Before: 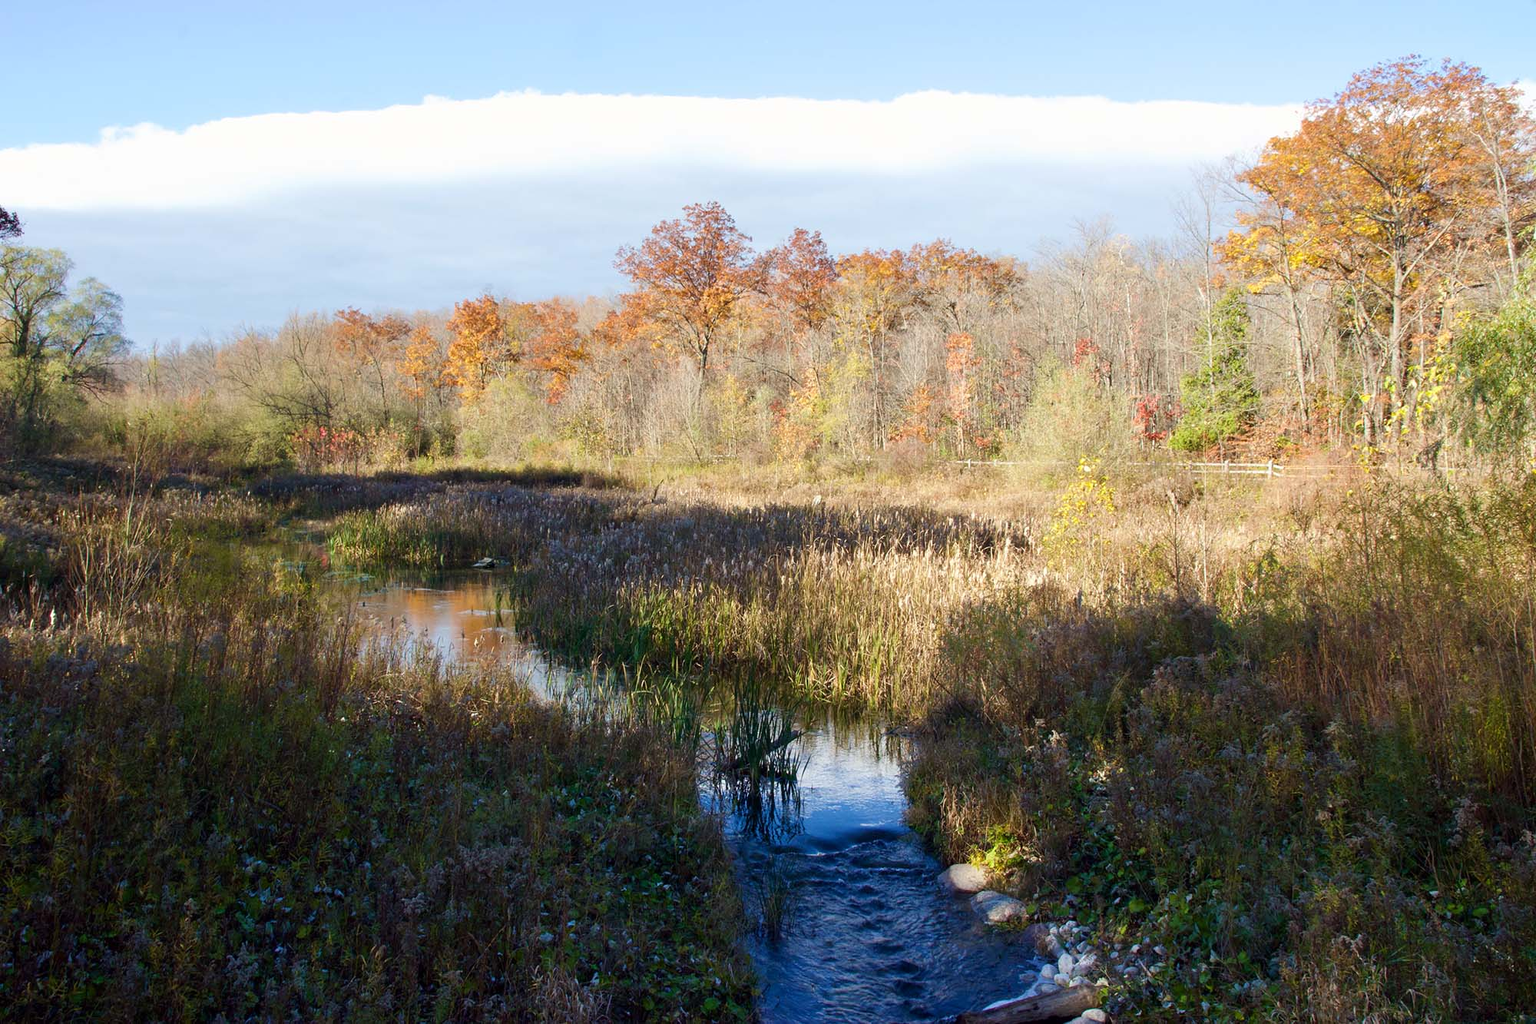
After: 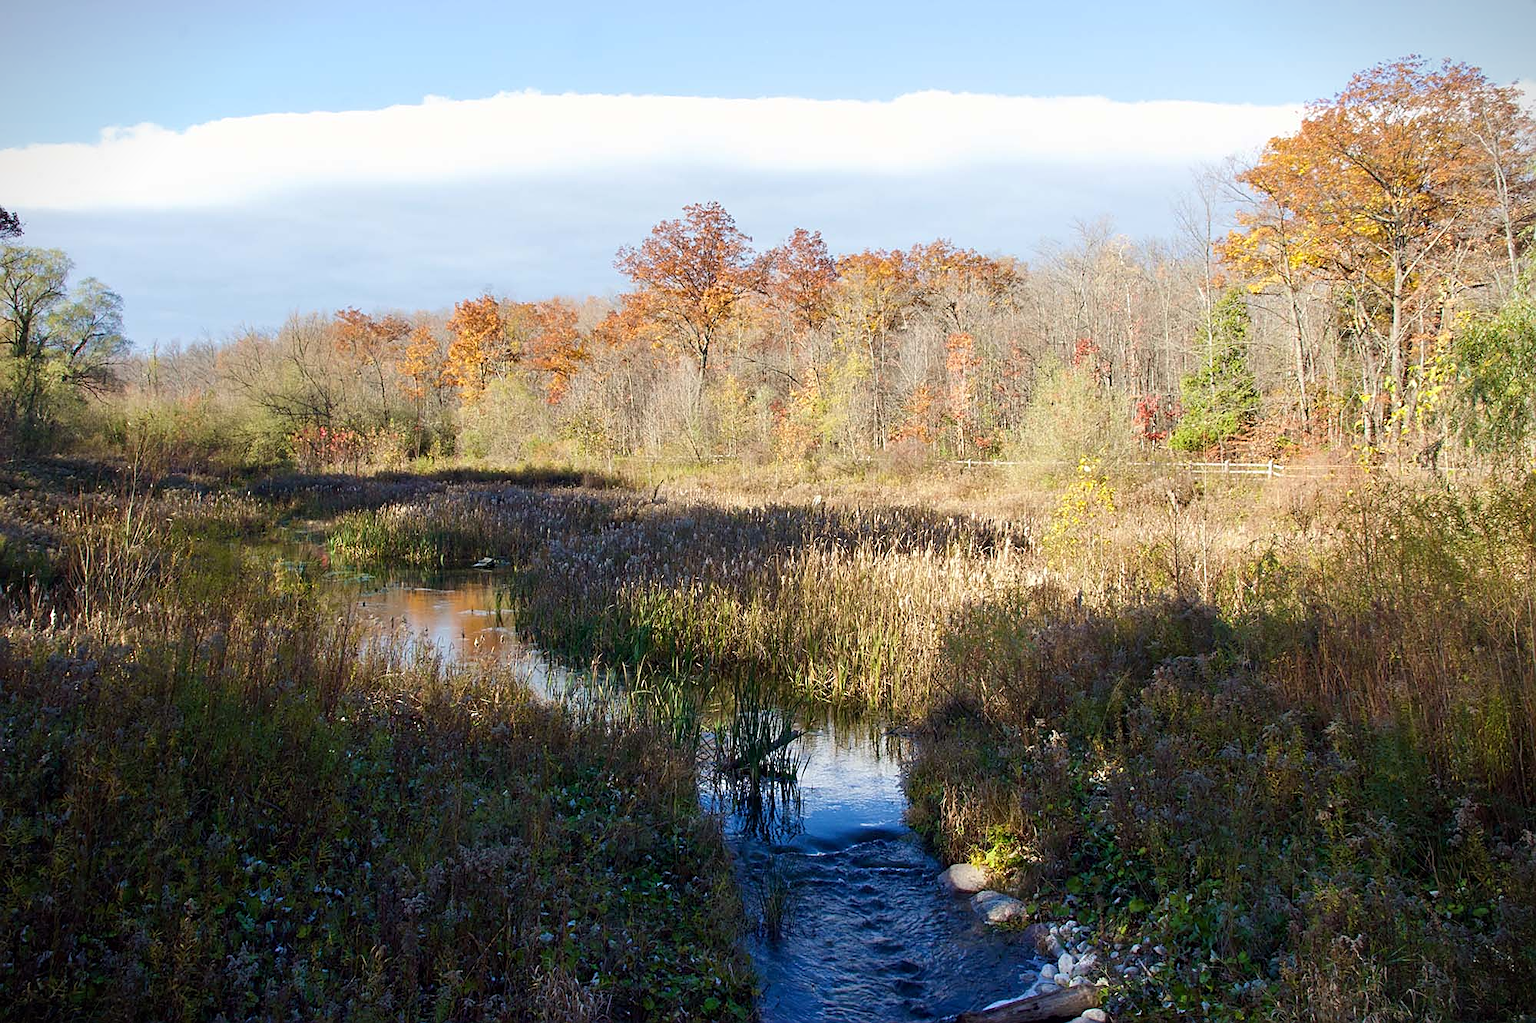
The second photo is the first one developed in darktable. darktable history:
contrast equalizer: octaves 7, y [[0.5 ×6], [0.5 ×6], [0.5, 0.5, 0.501, 0.545, 0.707, 0.863], [0 ×6], [0 ×6]]
sharpen: on, module defaults
vignetting: fall-off start 97.12%, width/height ratio 1.182, unbound false
